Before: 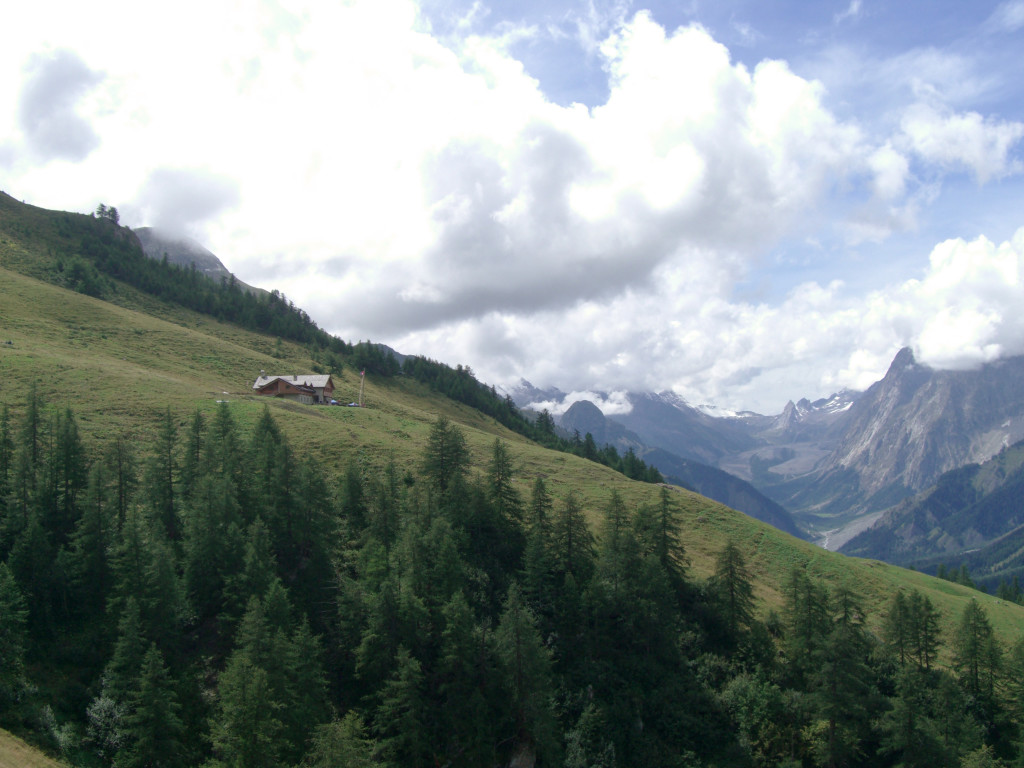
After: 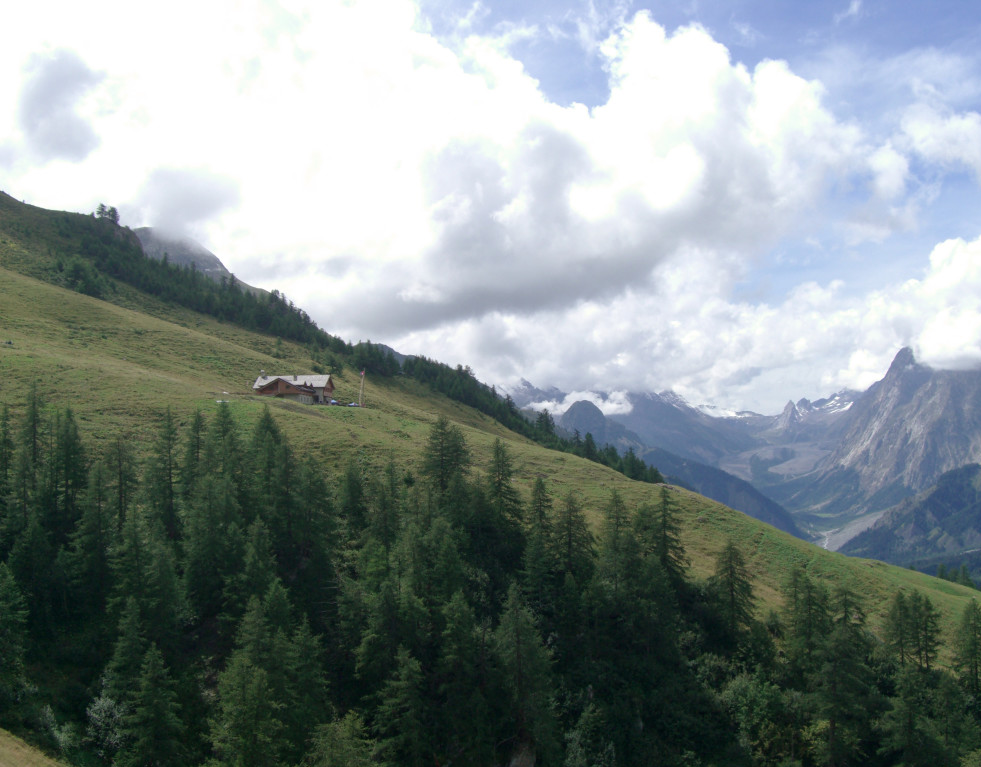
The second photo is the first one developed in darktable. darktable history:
base curve: preserve colors none
crop: right 4.126%, bottom 0.031%
